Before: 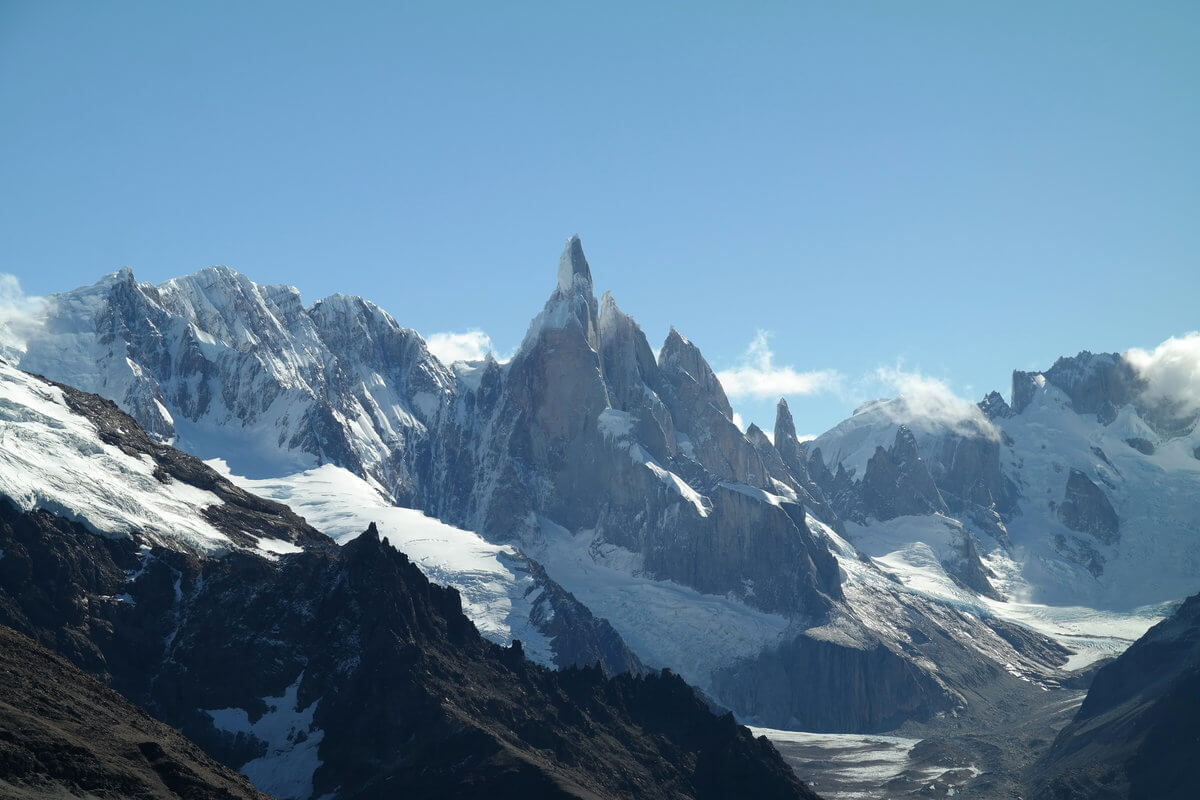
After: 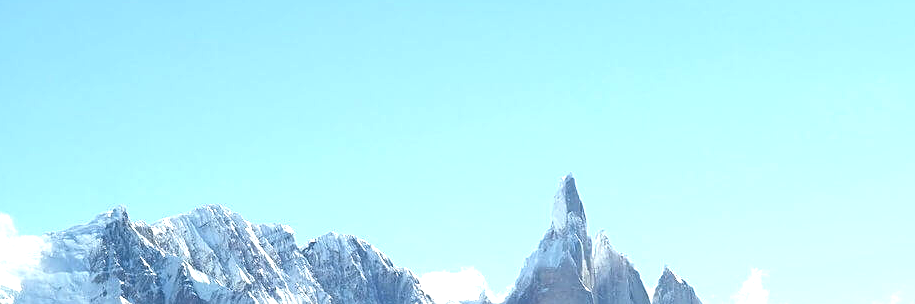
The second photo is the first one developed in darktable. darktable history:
exposure: black level correction 0, exposure 1.2 EV, compensate exposure bias true, compensate highlight preservation false
crop: left 0.579%, top 7.627%, right 23.167%, bottom 54.275%
sharpen: on, module defaults
